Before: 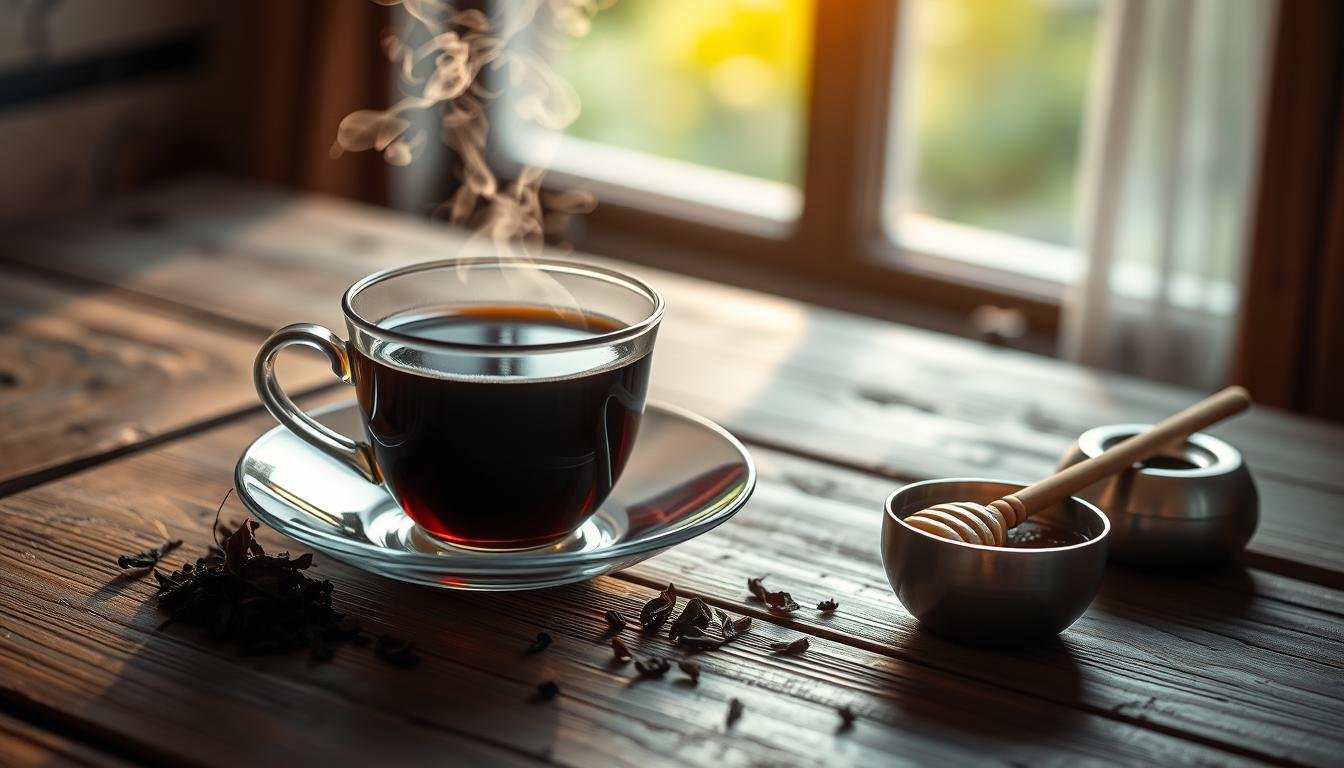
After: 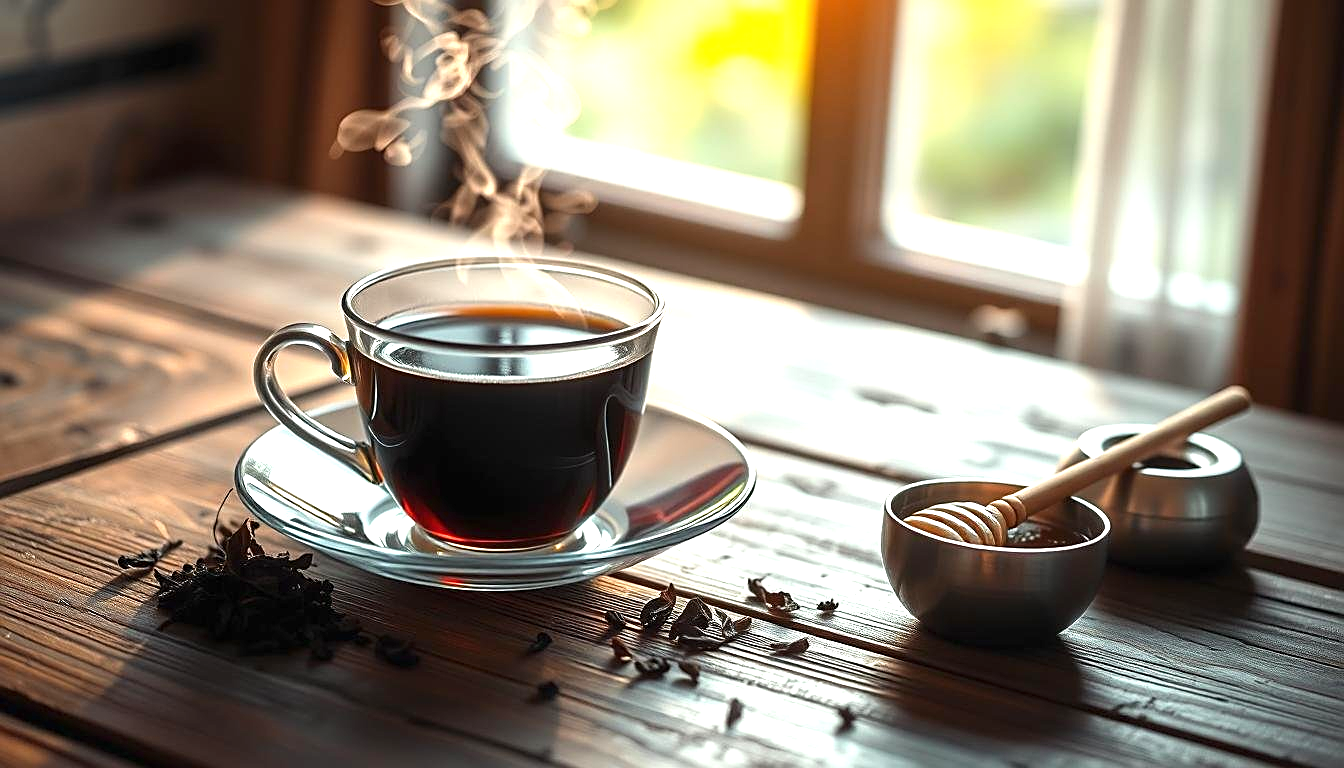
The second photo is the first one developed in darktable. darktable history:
sharpen: on, module defaults
exposure: black level correction 0, exposure 0.877 EV, compensate exposure bias true, compensate highlight preservation false
